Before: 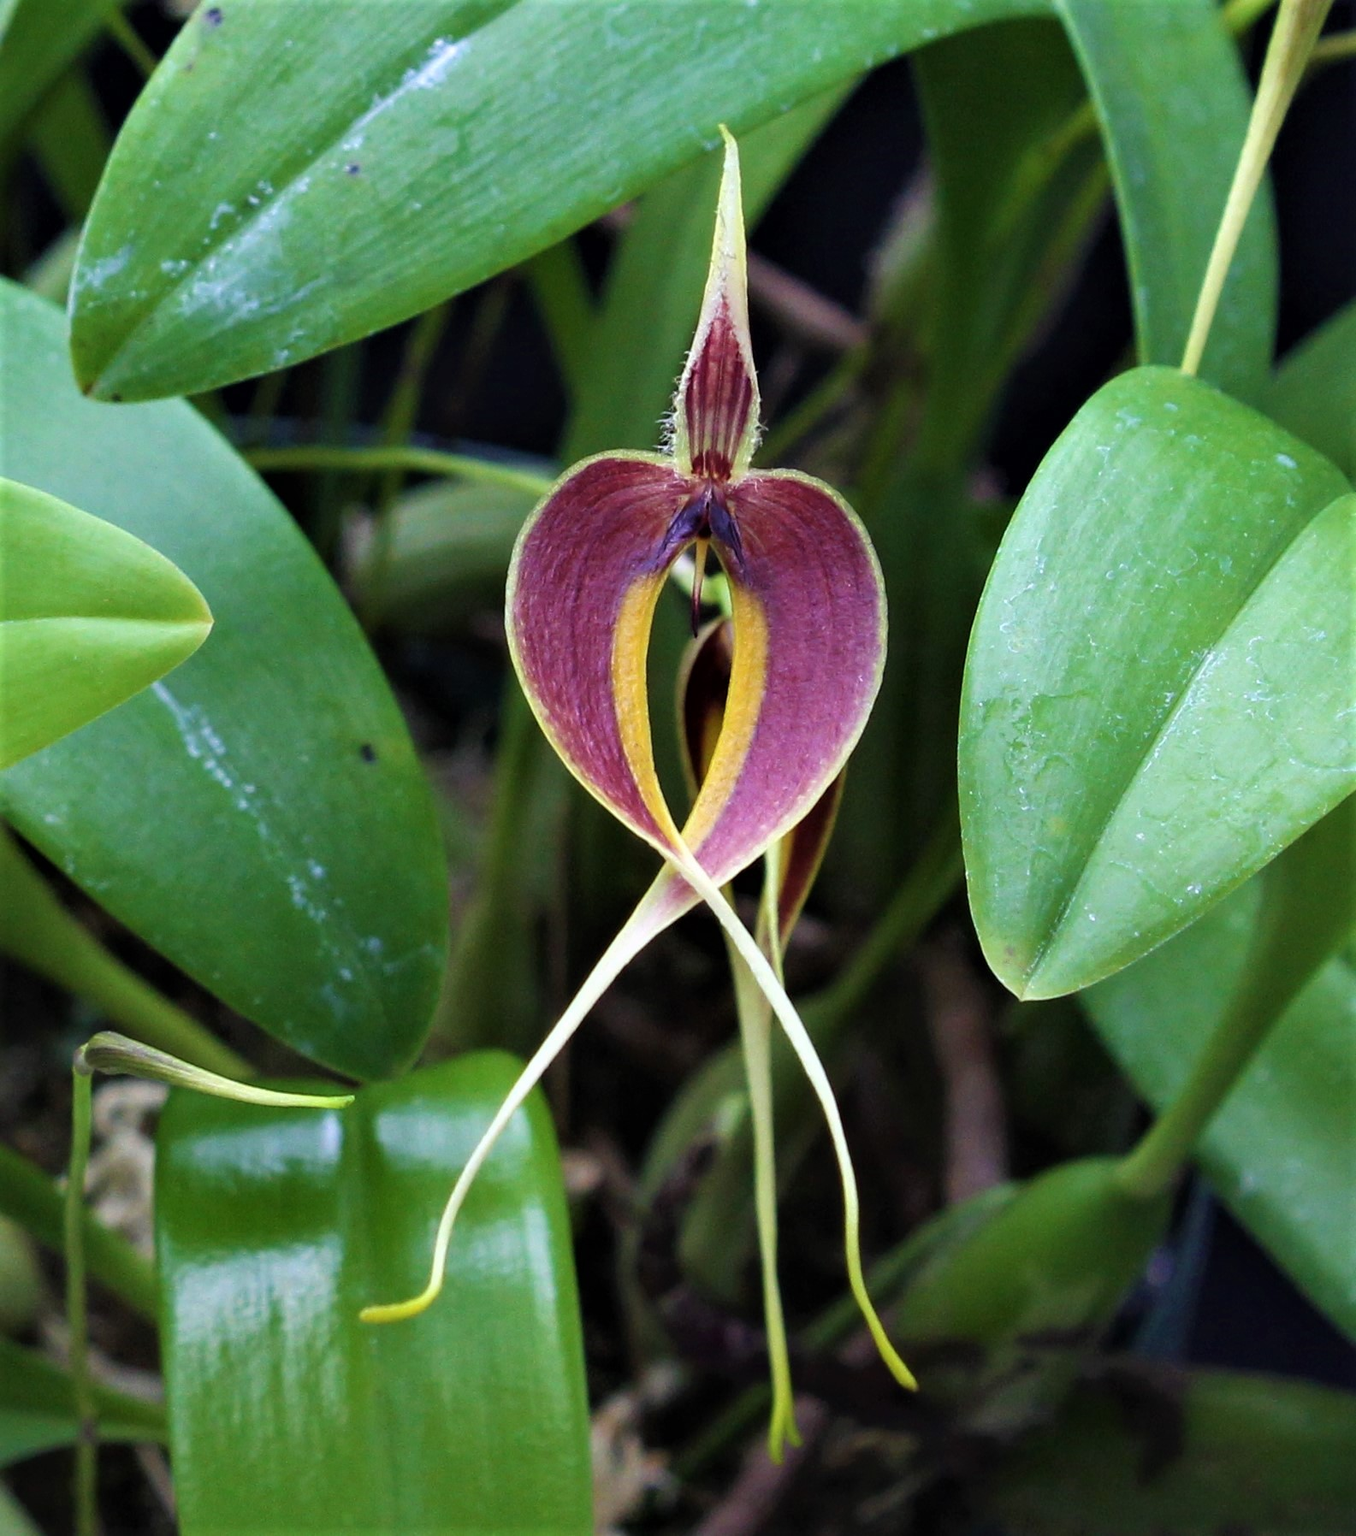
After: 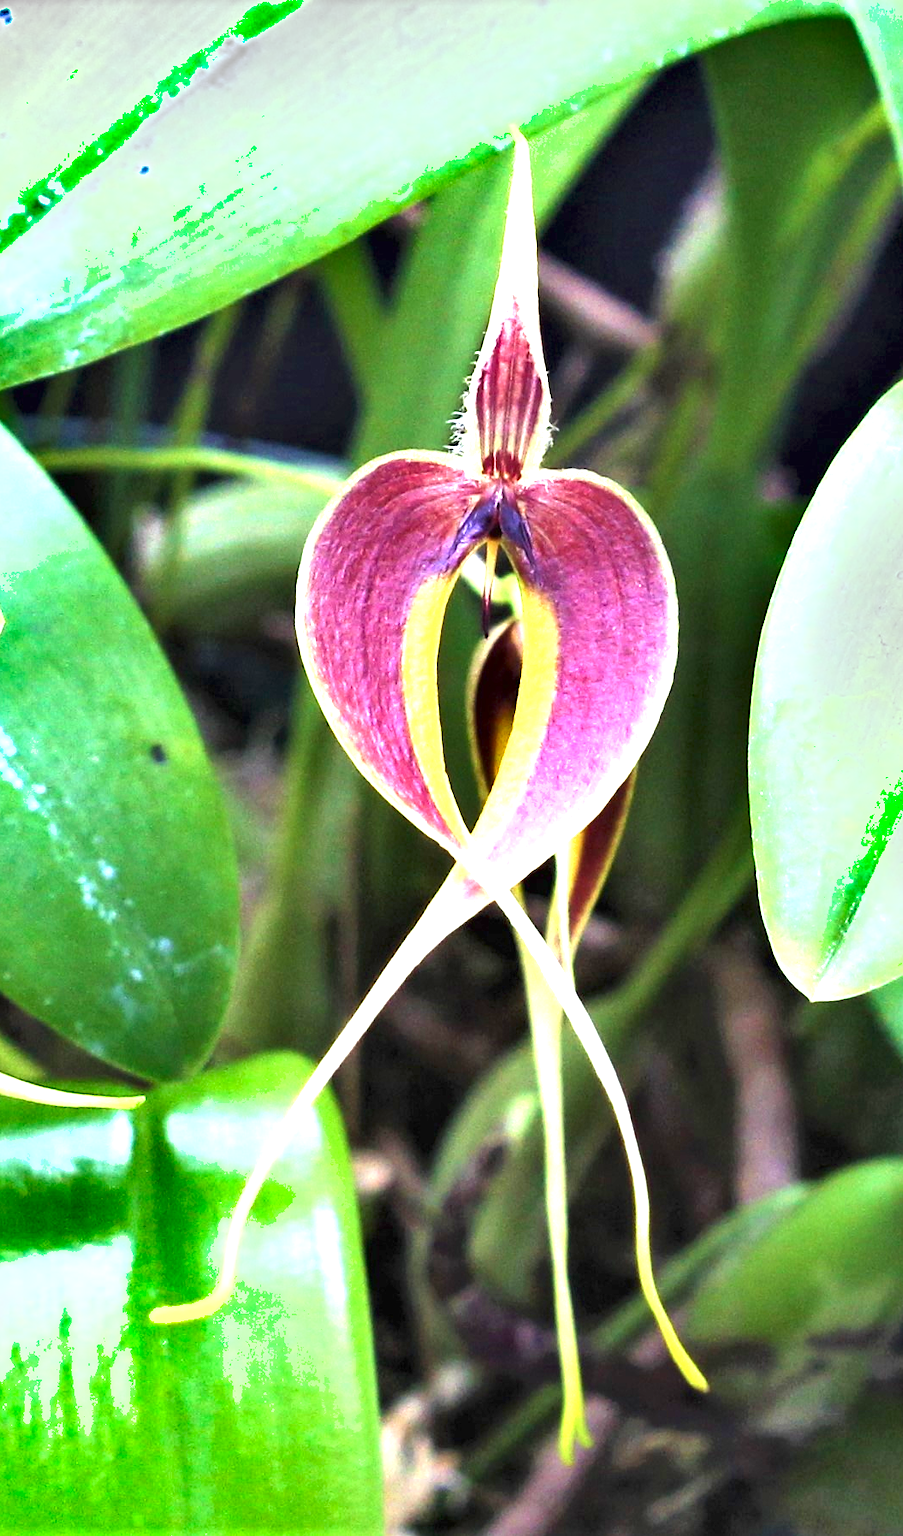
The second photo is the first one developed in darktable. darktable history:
crop and rotate: left 15.546%, right 17.787%
exposure: black level correction 0, exposure 1.45 EV, compensate exposure bias true, compensate highlight preservation false
shadows and highlights: shadows 43.71, white point adjustment -1.46, soften with gaussian
